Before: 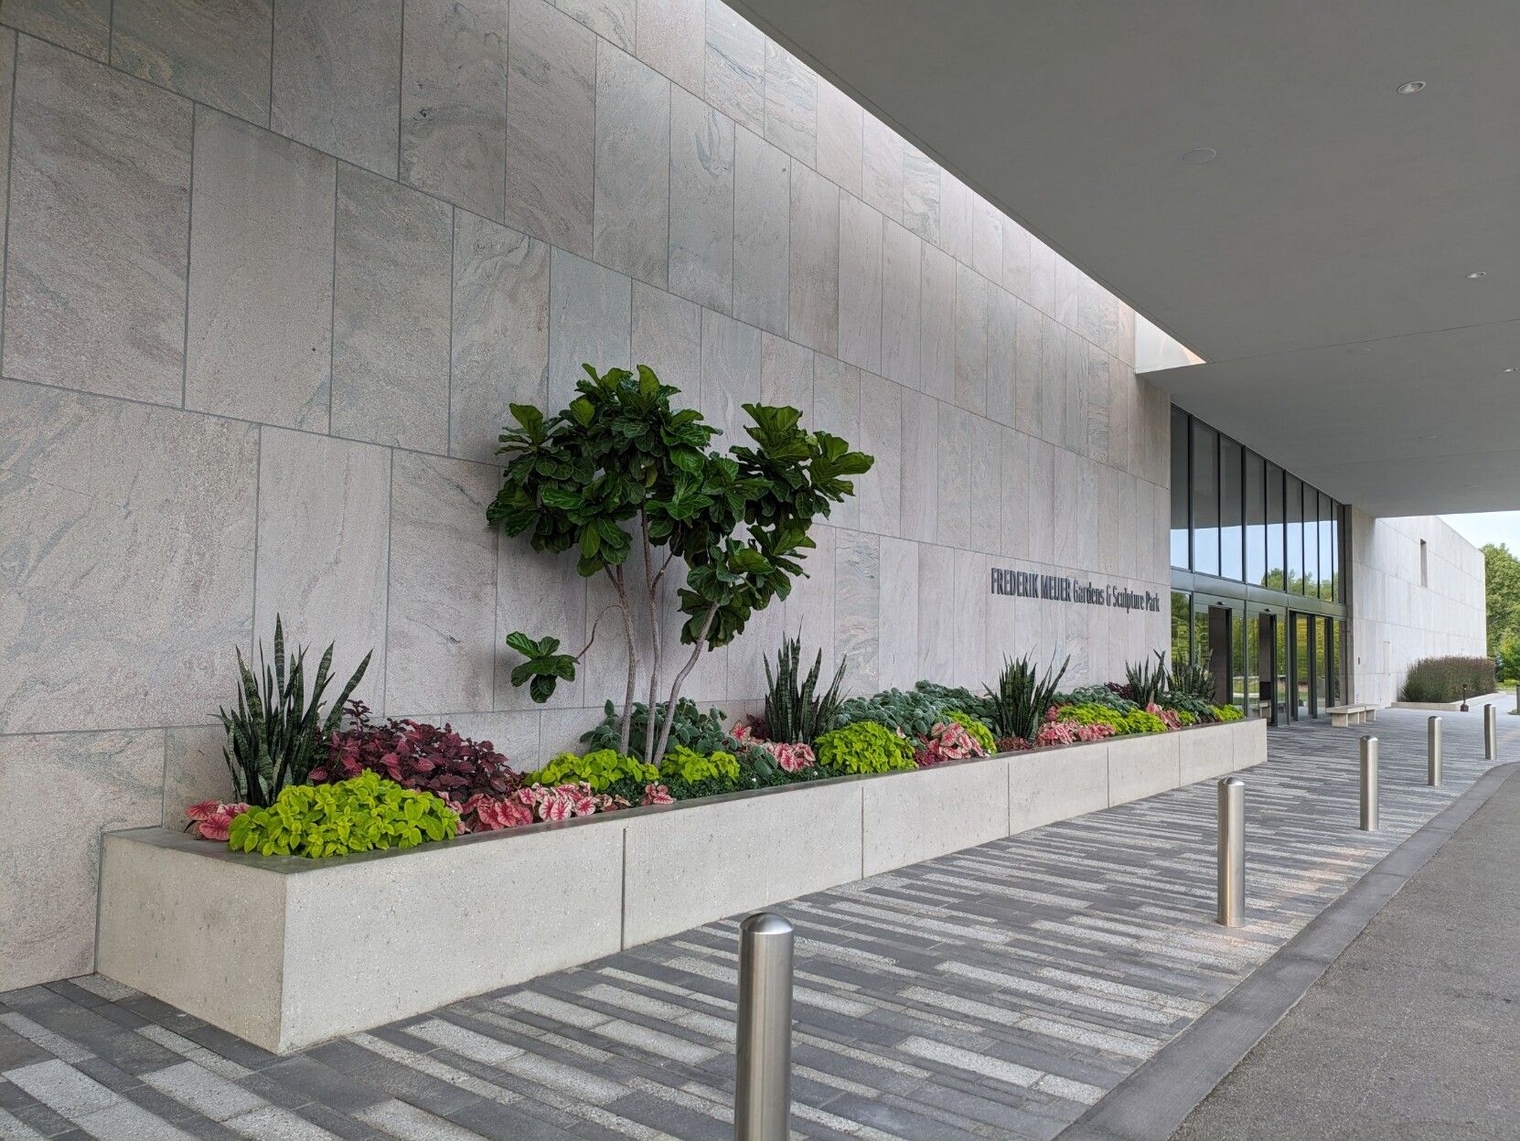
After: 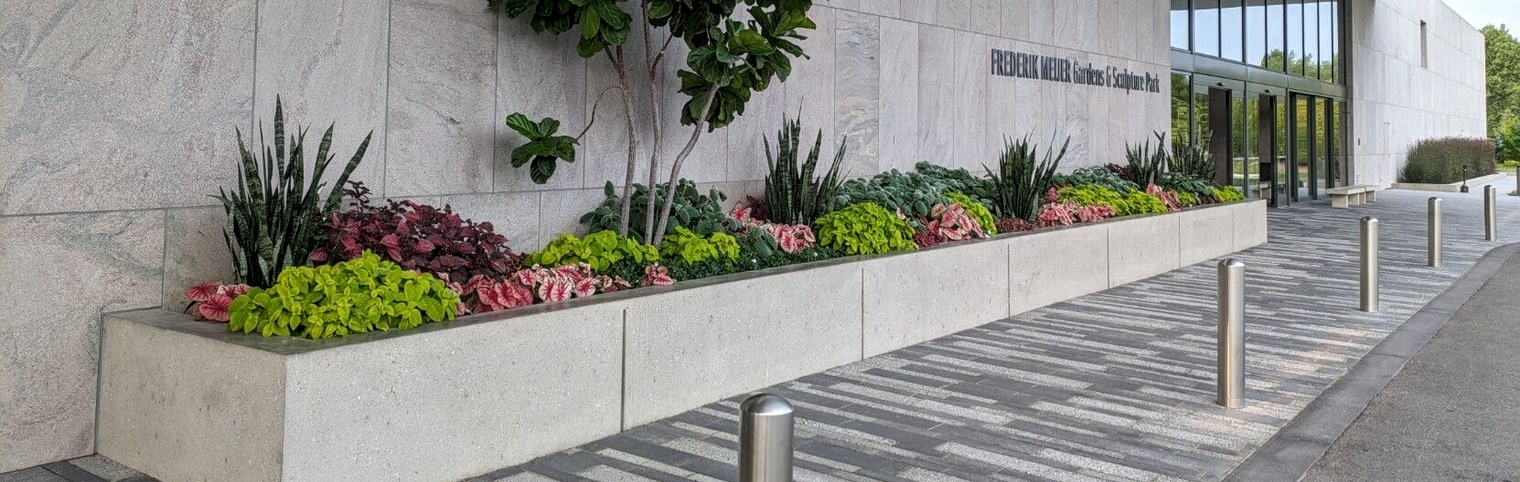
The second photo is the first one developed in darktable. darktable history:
crop: top 45.527%, bottom 12.228%
local contrast: on, module defaults
